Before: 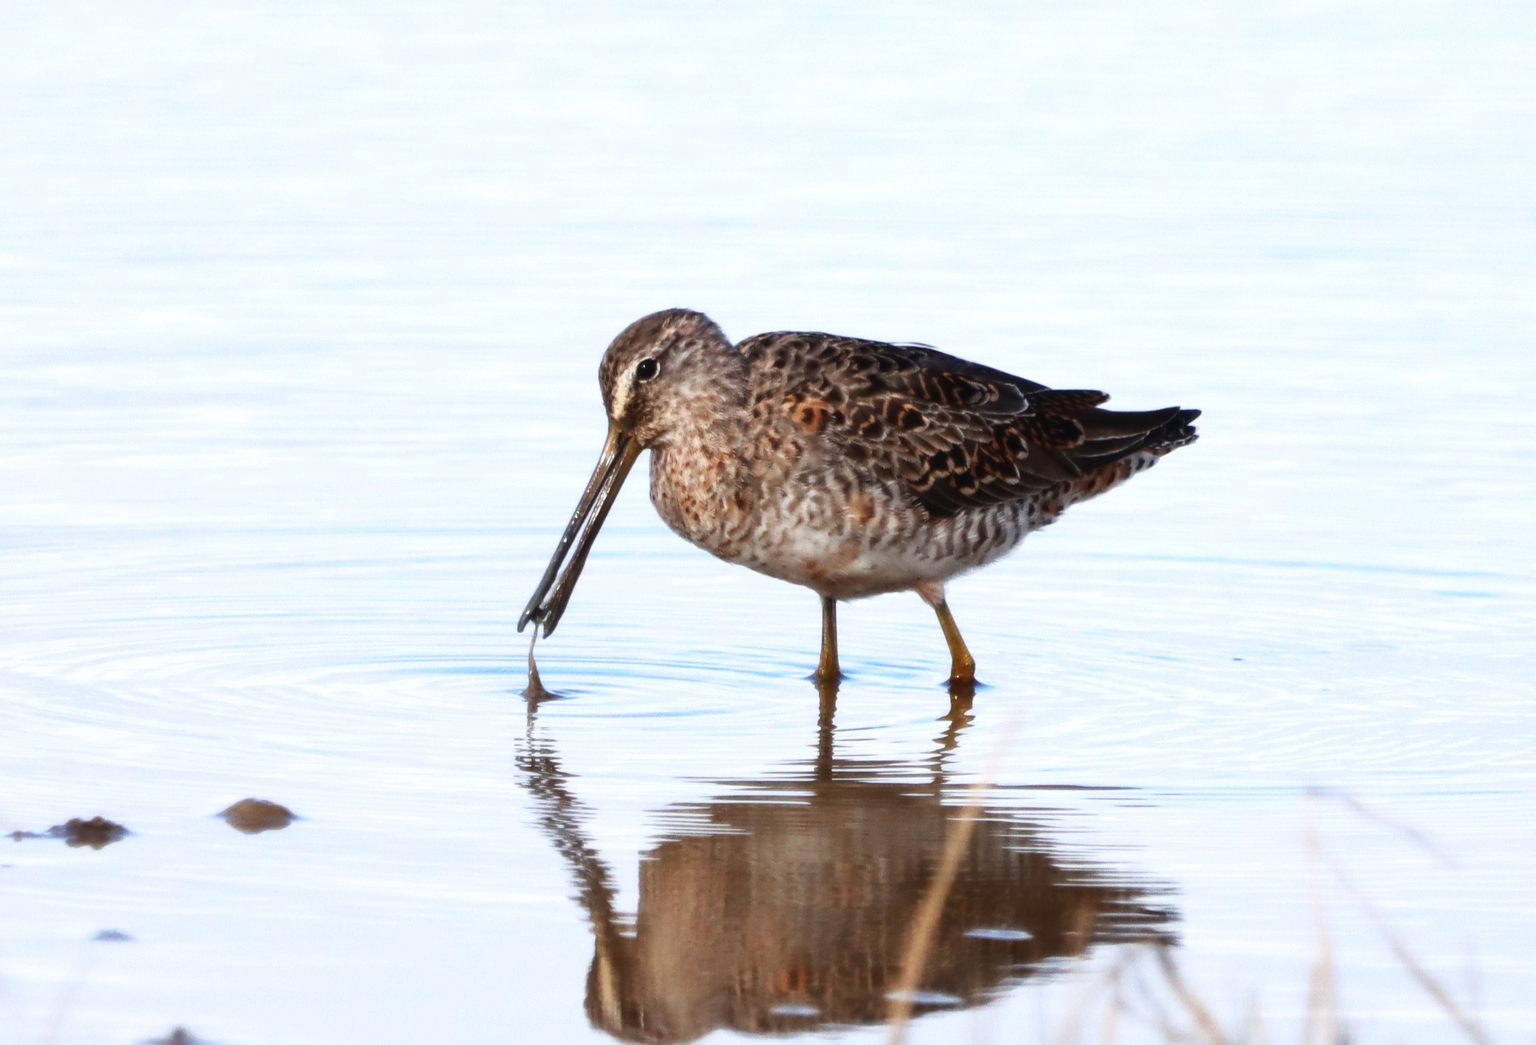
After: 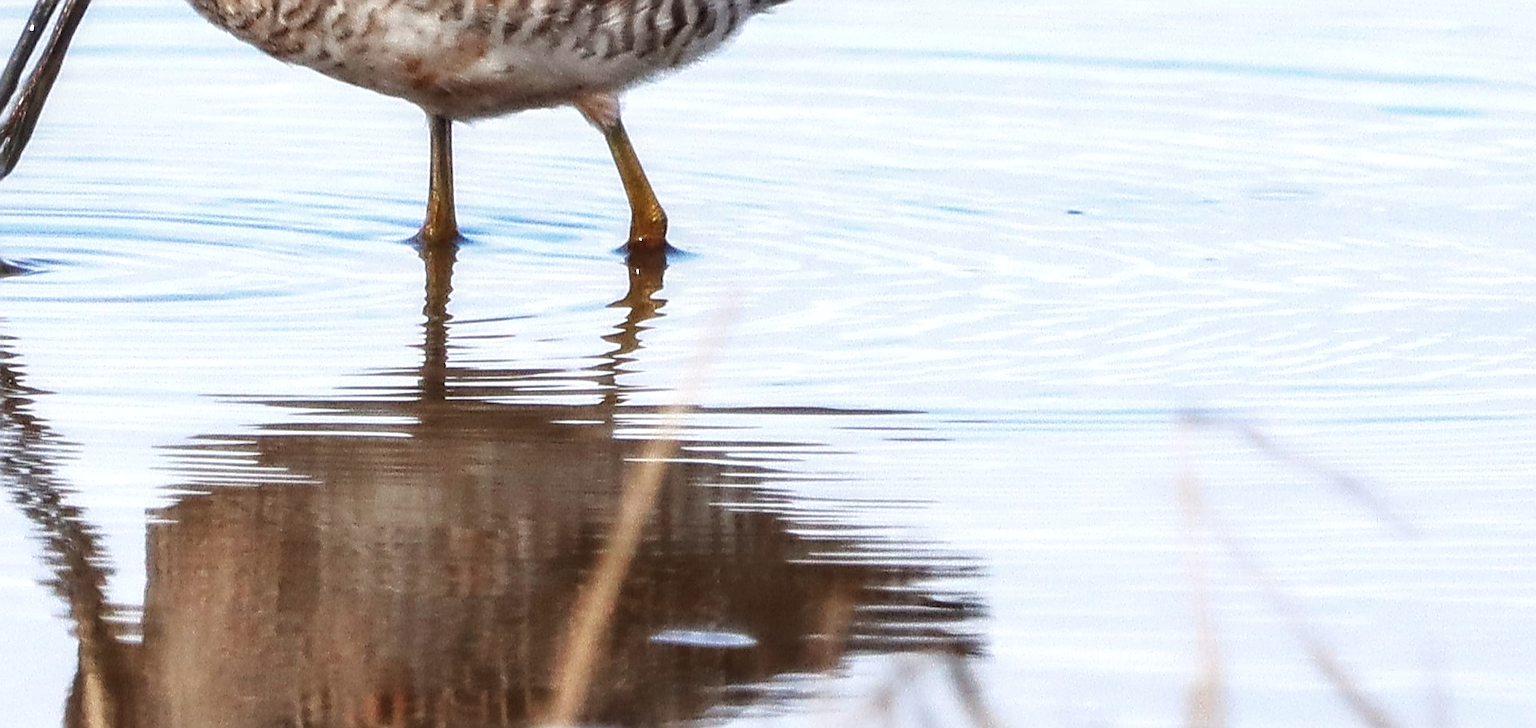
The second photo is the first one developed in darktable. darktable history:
local contrast: detail 130%
contrast brightness saturation: saturation -0.055
sharpen: amount 0.89
crop and rotate: left 35.491%, top 50.014%, bottom 4.967%
